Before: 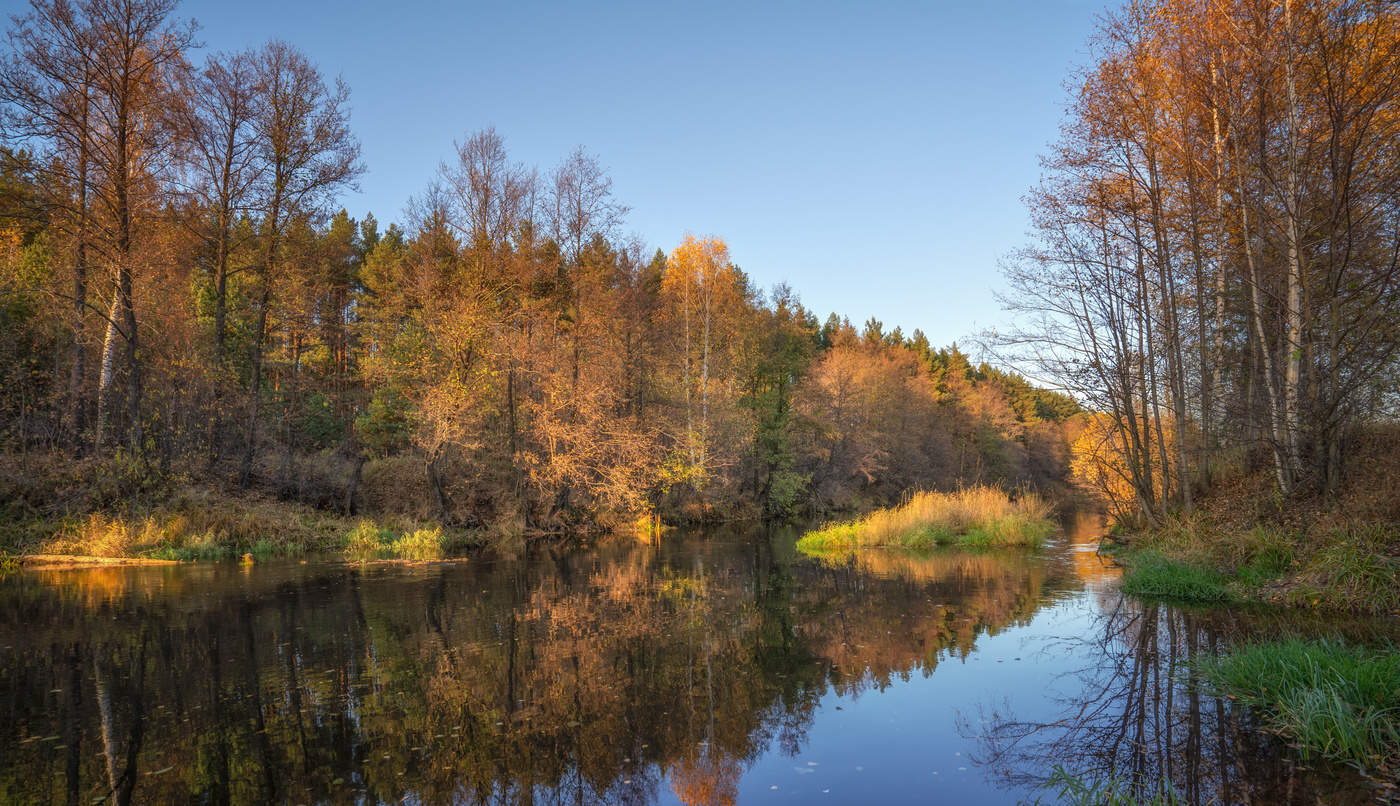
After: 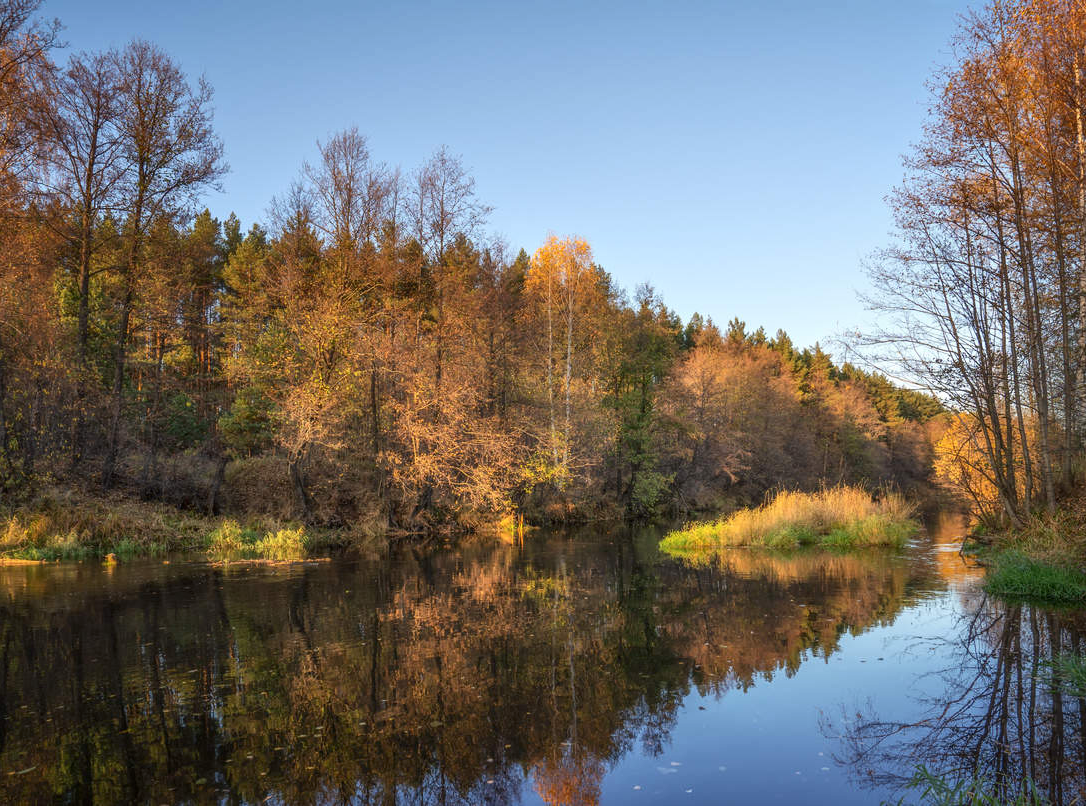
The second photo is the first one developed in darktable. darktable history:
contrast brightness saturation: contrast 0.137
crop: left 9.853%, right 12.517%
